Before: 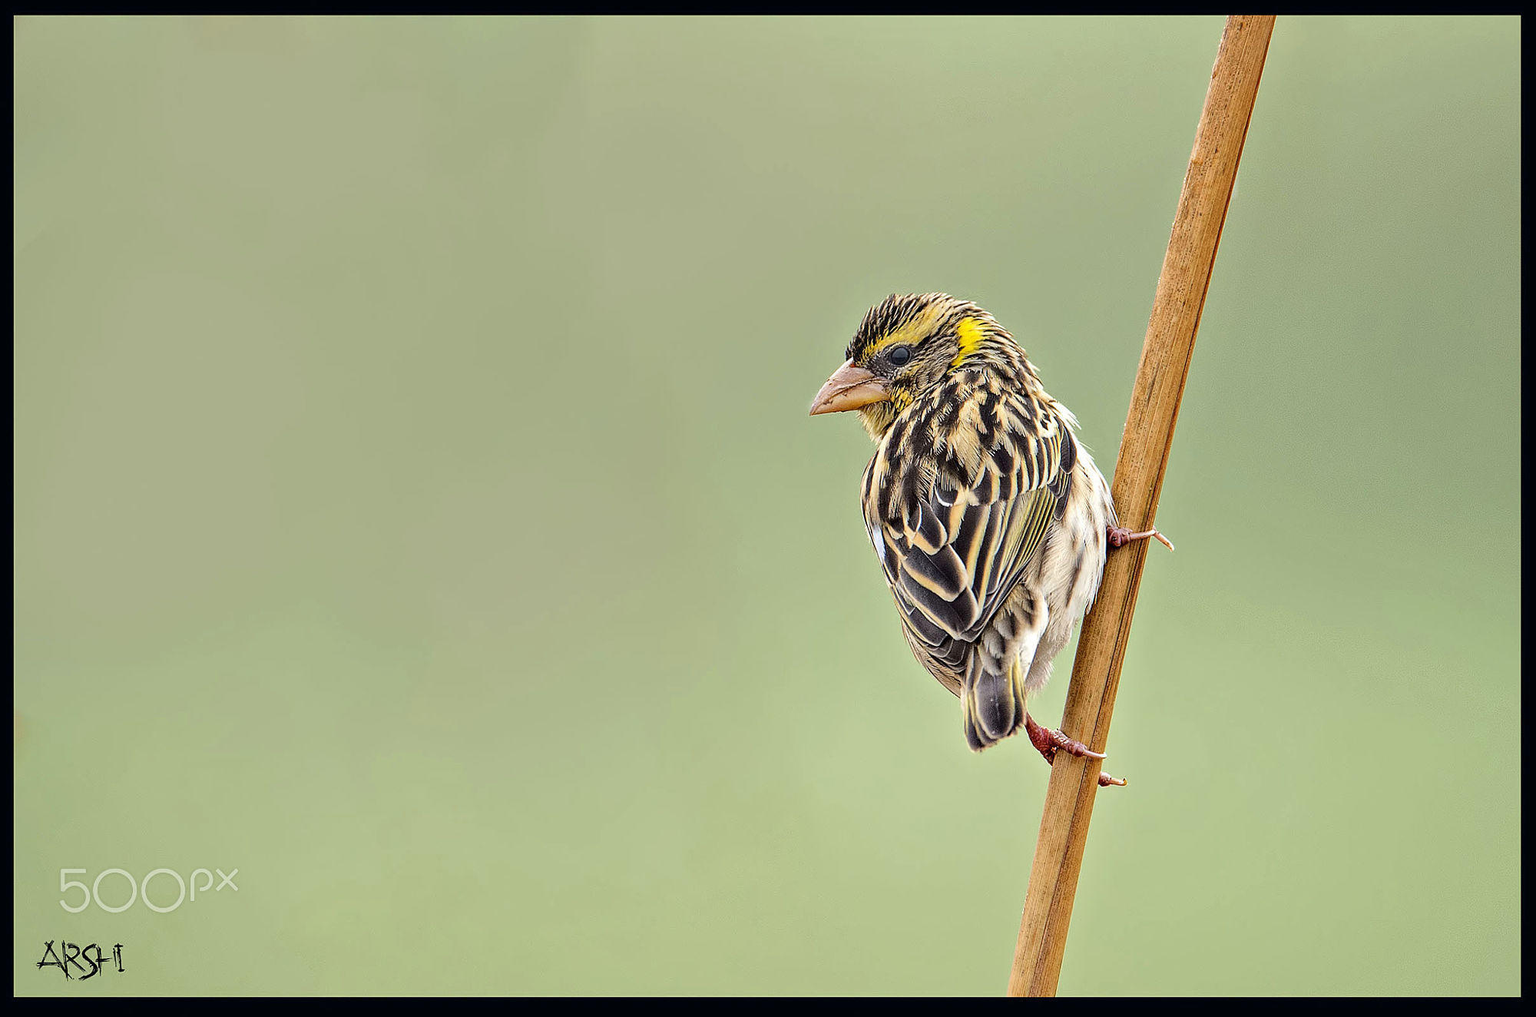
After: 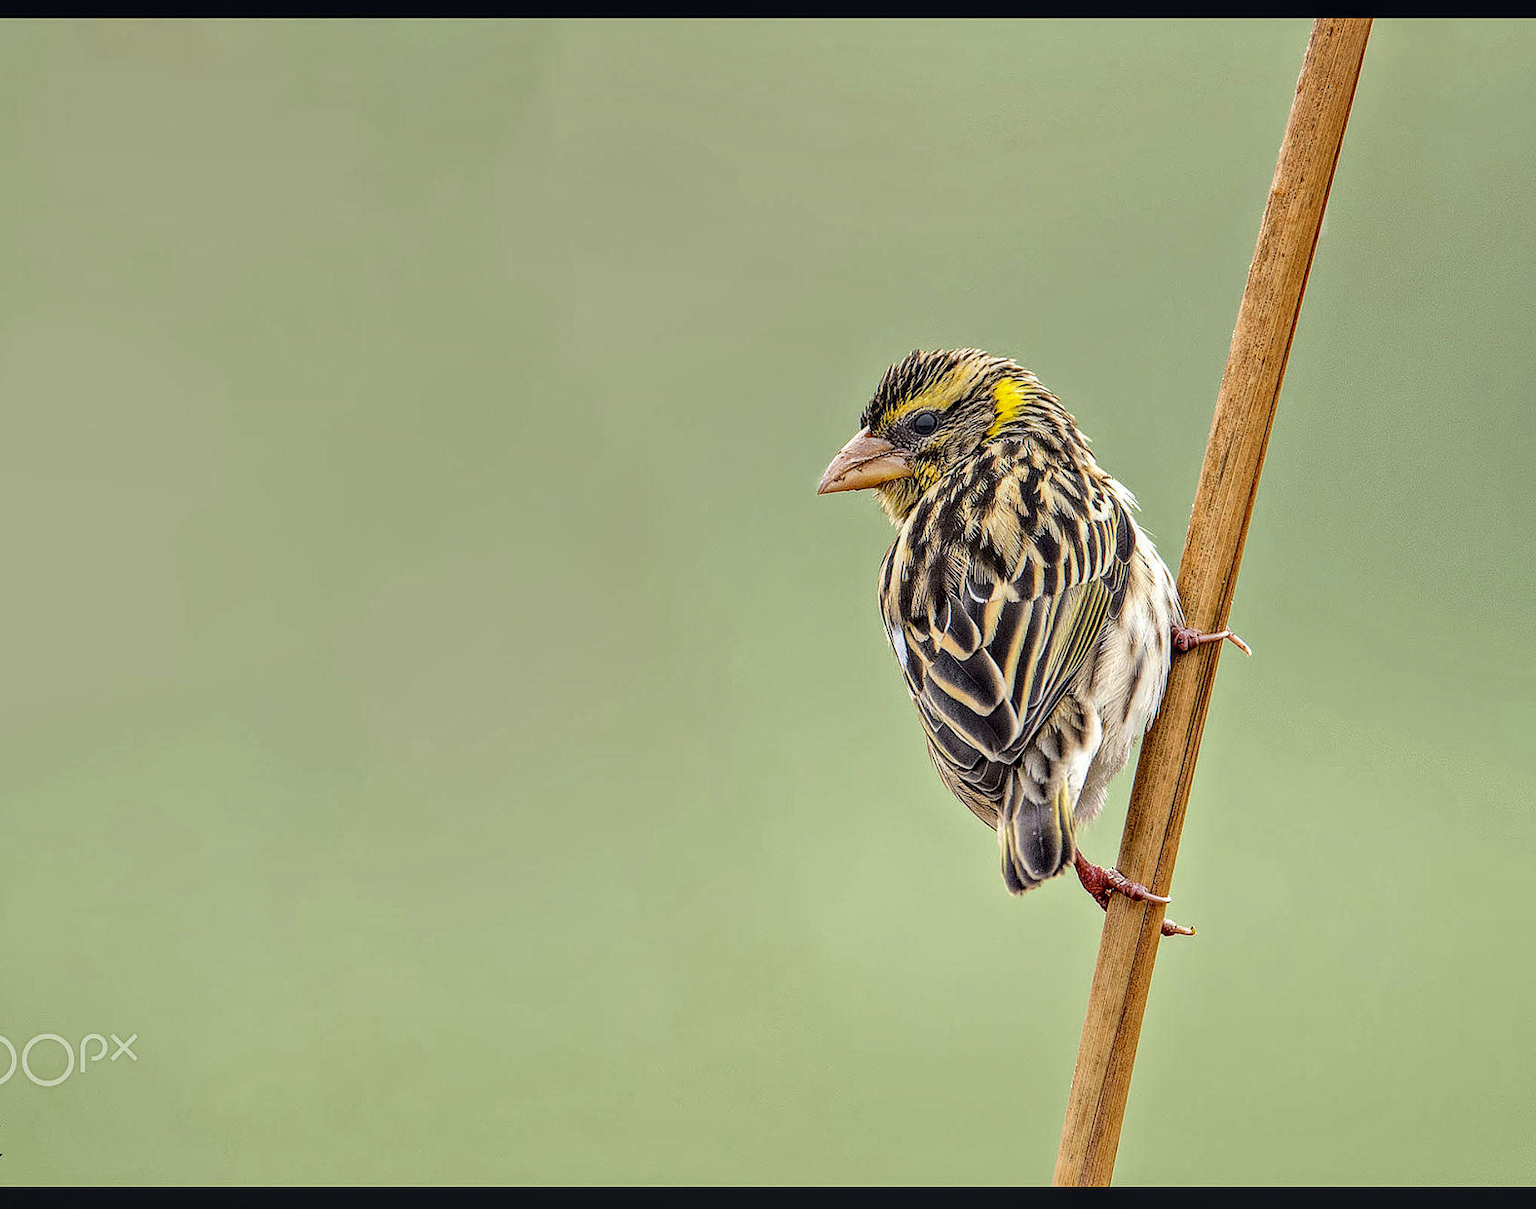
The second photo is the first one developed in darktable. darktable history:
crop: left 8.026%, right 7.374%
local contrast: on, module defaults
